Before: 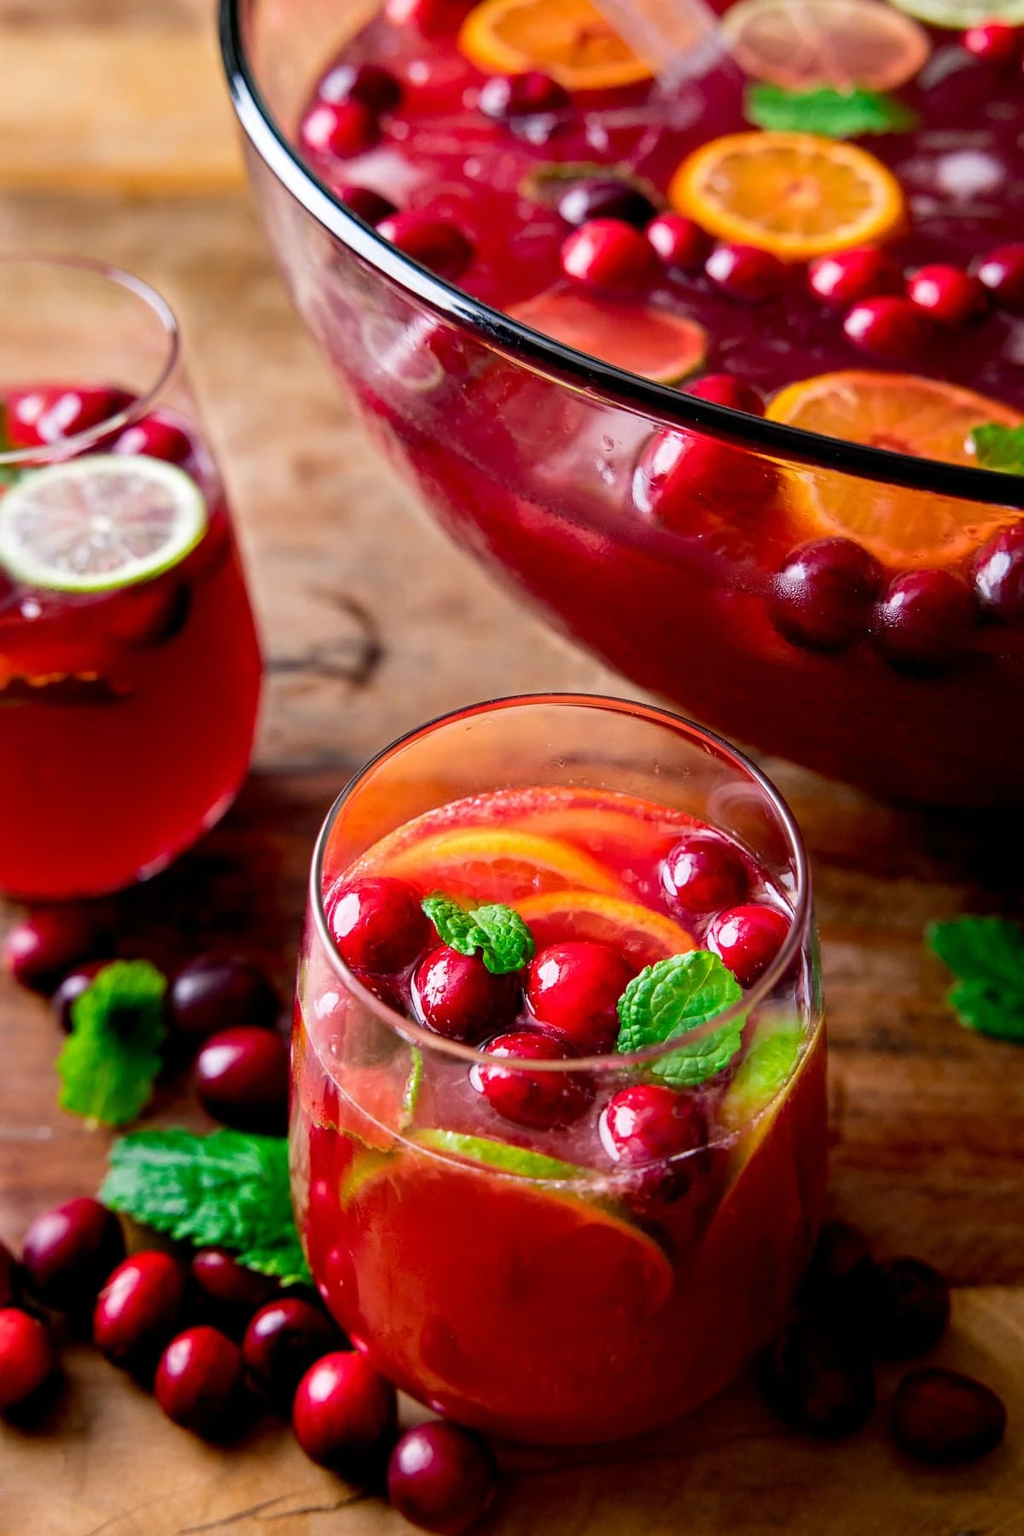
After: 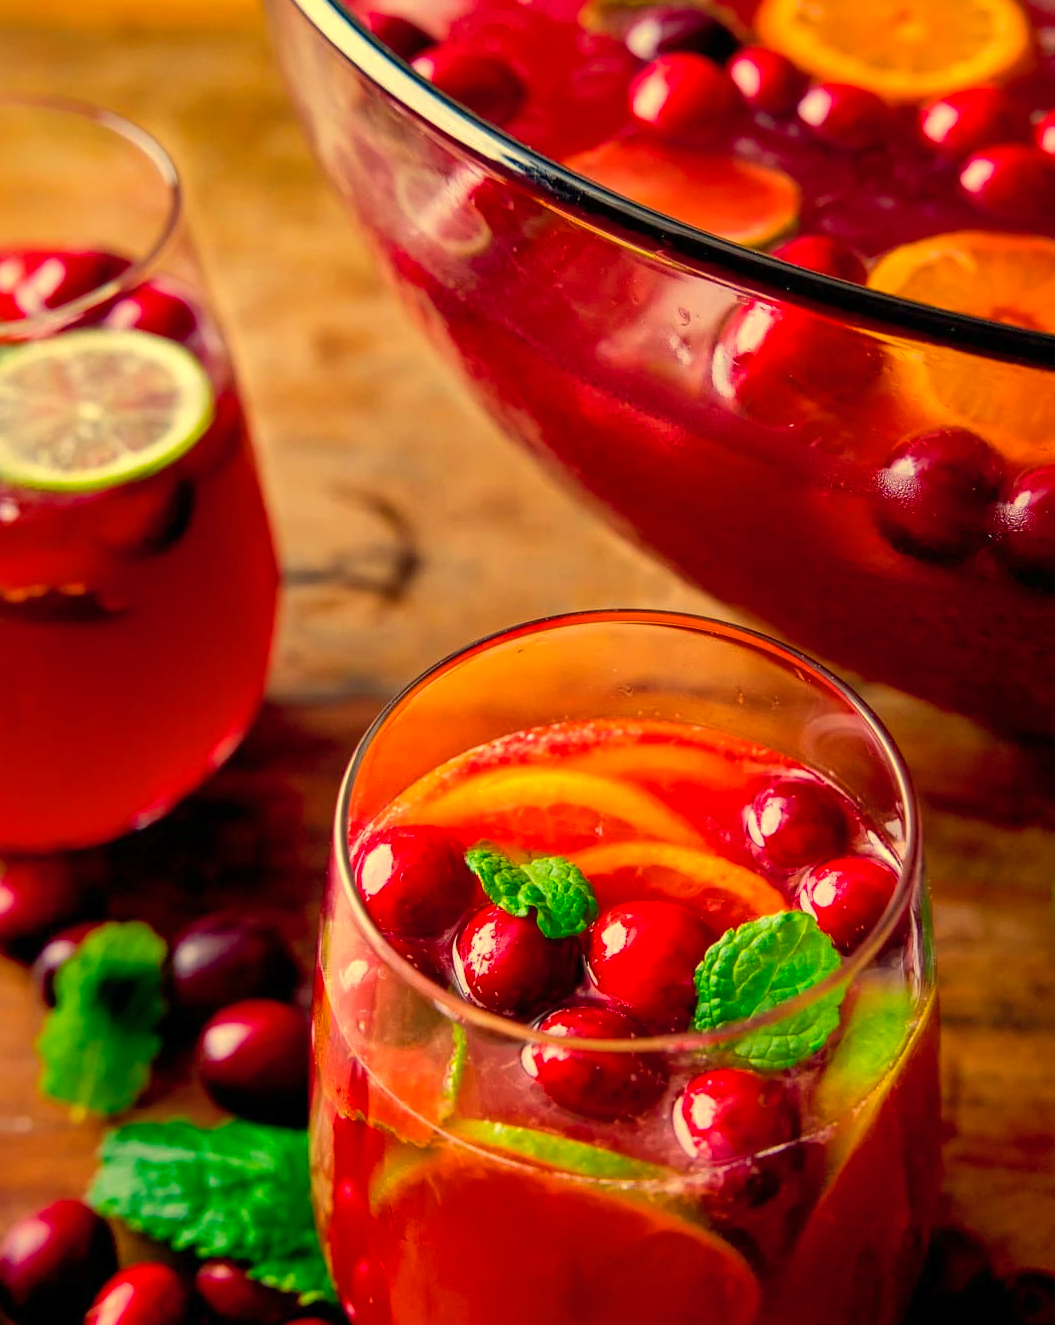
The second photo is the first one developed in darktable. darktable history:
color balance rgb: perceptual saturation grading › global saturation 20%, global vibrance 20%
shadows and highlights: on, module defaults
crop and rotate: left 2.425%, top 11.305%, right 9.6%, bottom 15.08%
white balance: red 1.08, blue 0.791
